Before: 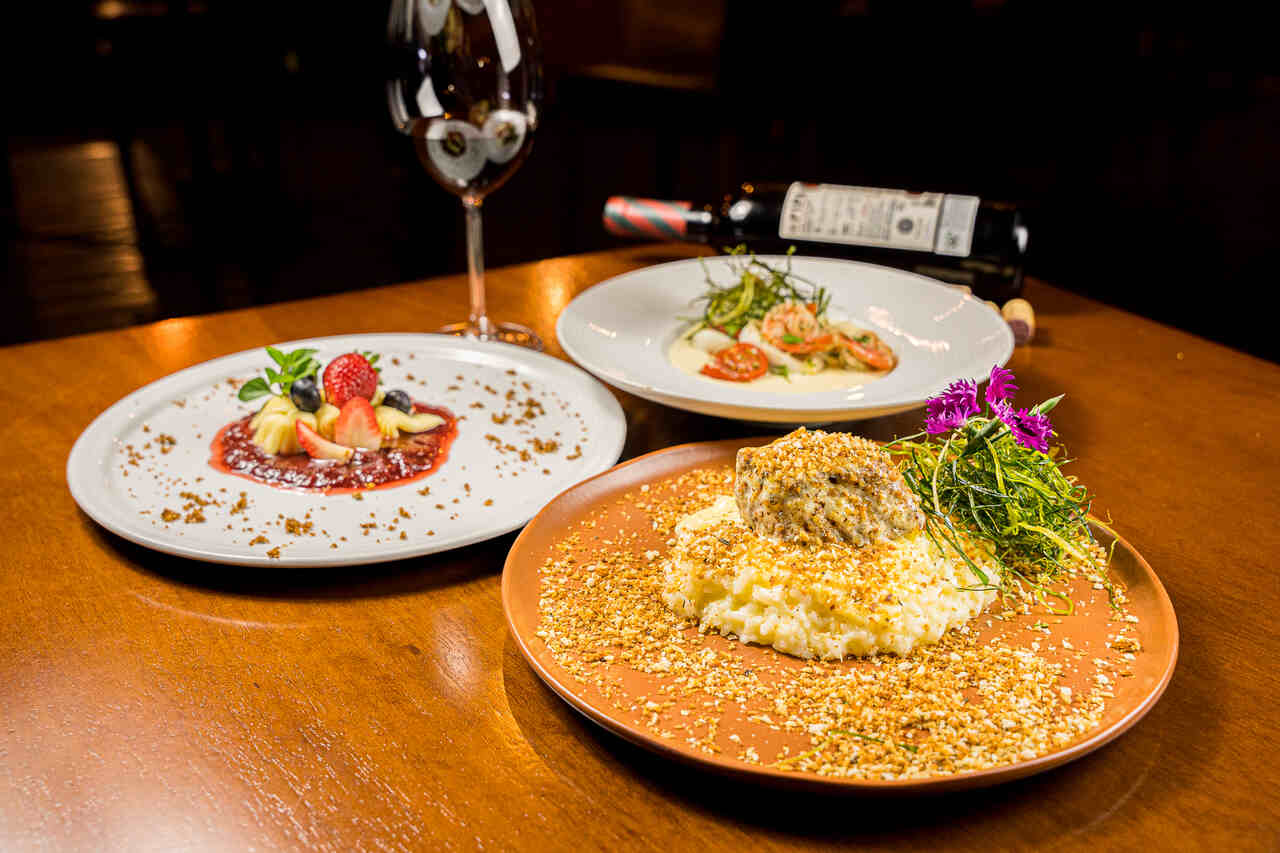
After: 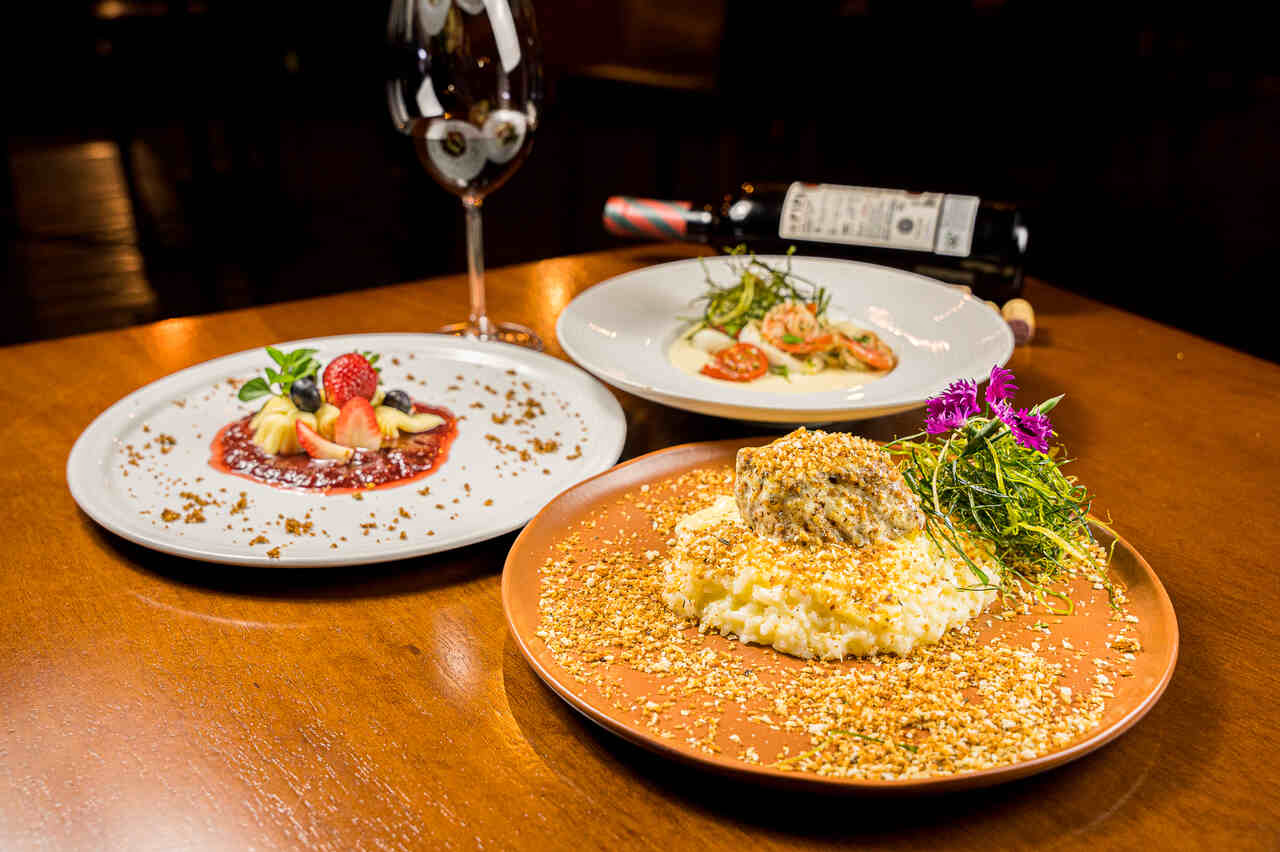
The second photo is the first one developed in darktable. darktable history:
tone equalizer: on, module defaults
crop: bottom 0.071%
